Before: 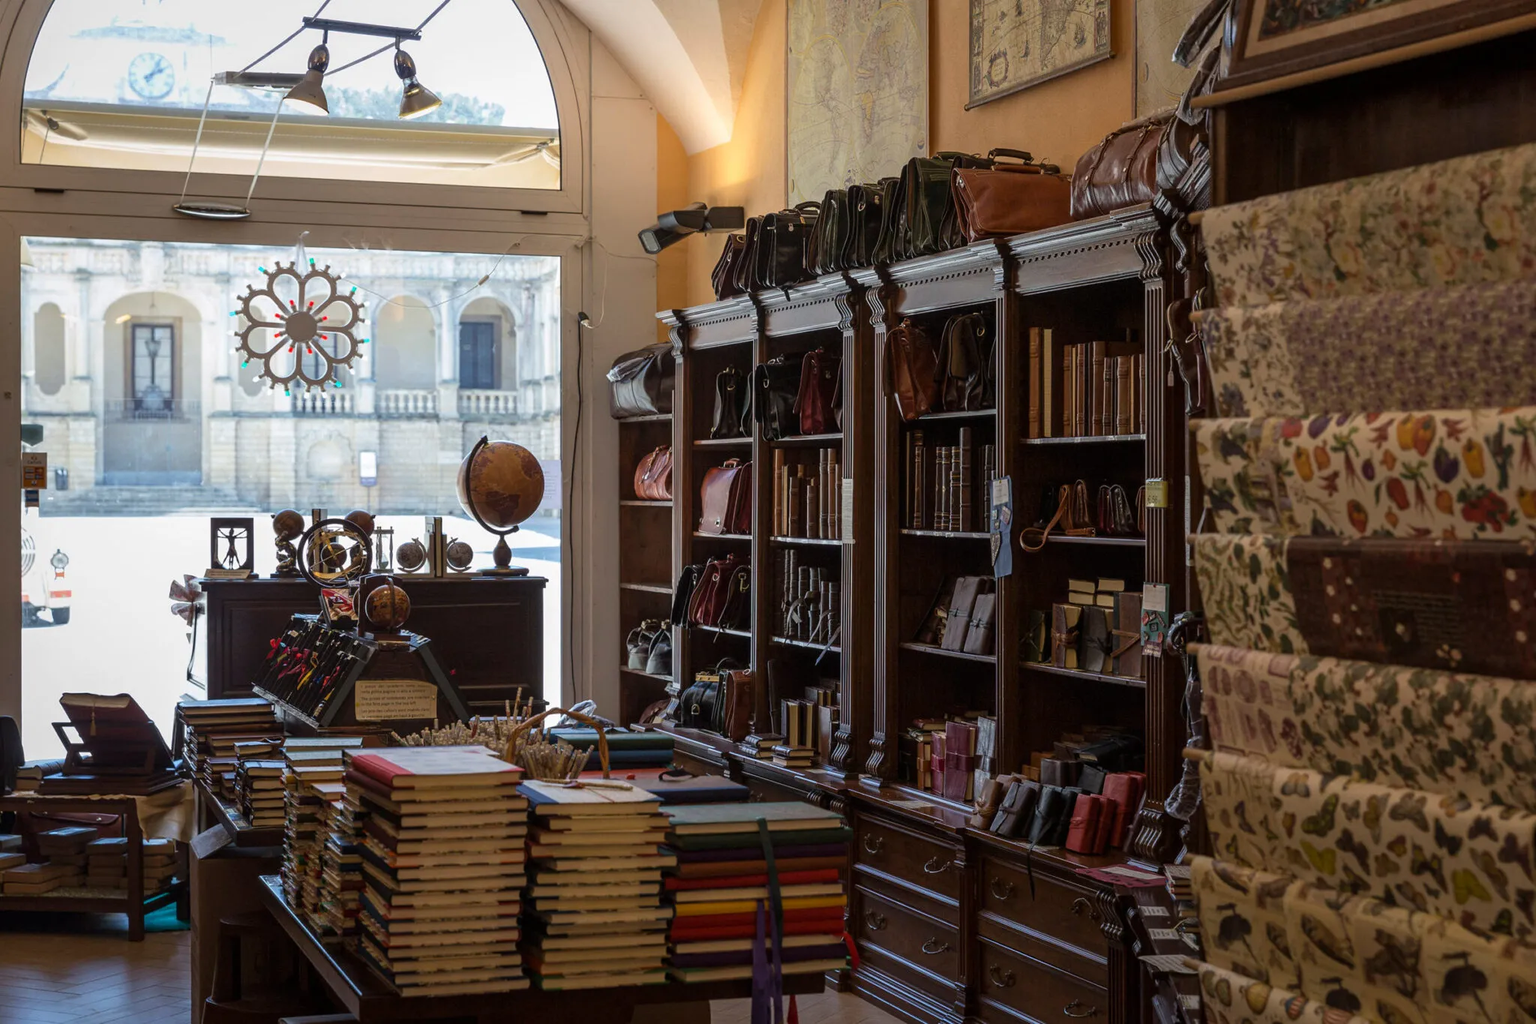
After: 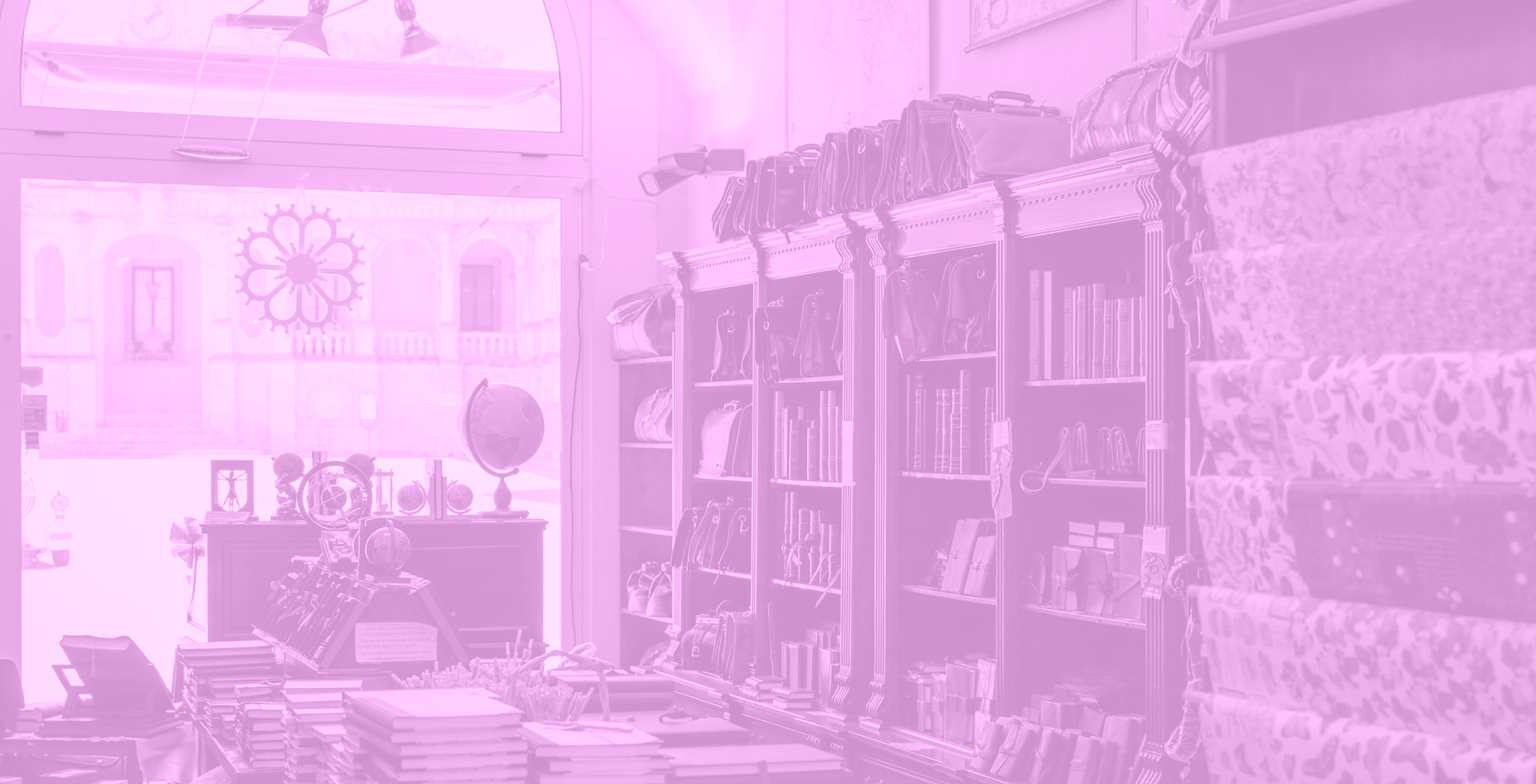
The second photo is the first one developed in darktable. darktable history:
crop: top 5.667%, bottom 17.637%
colorize: hue 331.2°, saturation 69%, source mix 30.28%, lightness 69.02%, version 1
